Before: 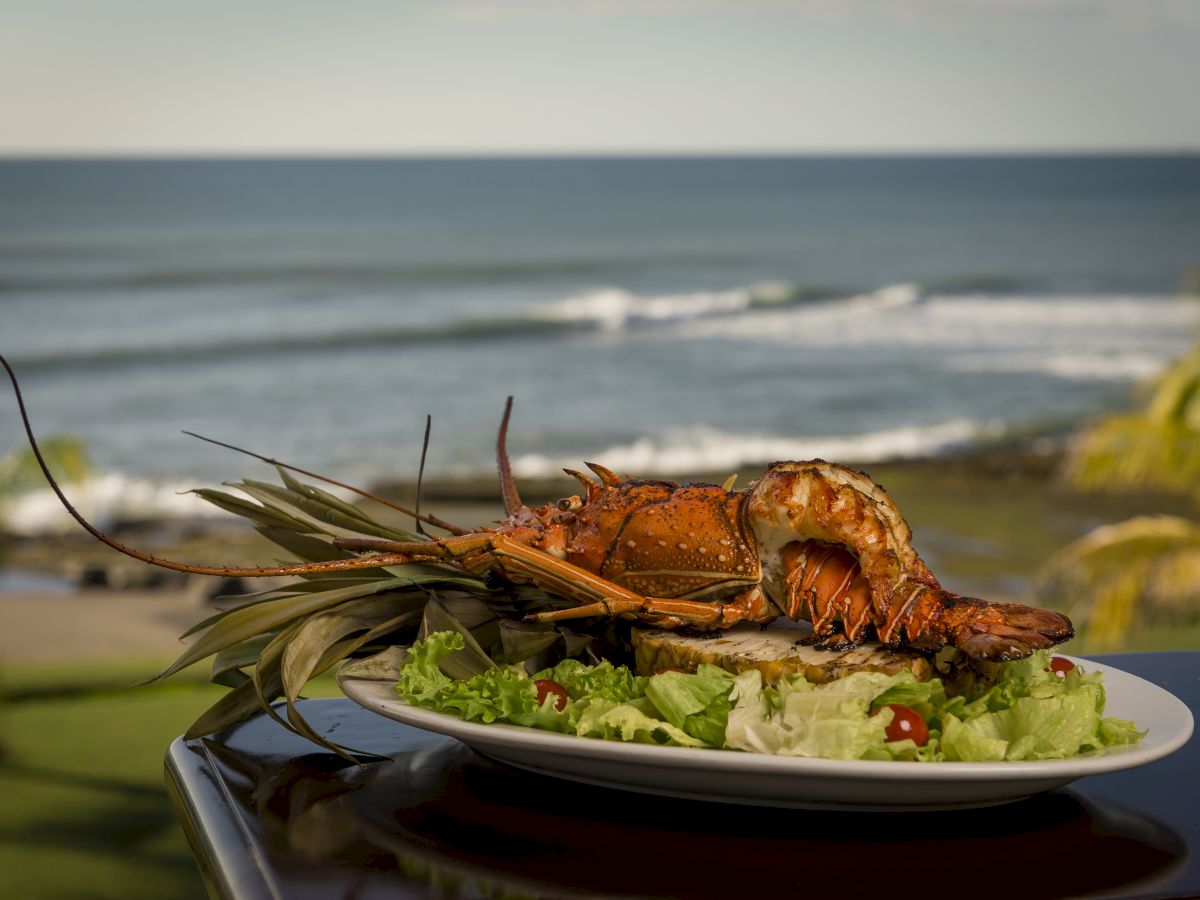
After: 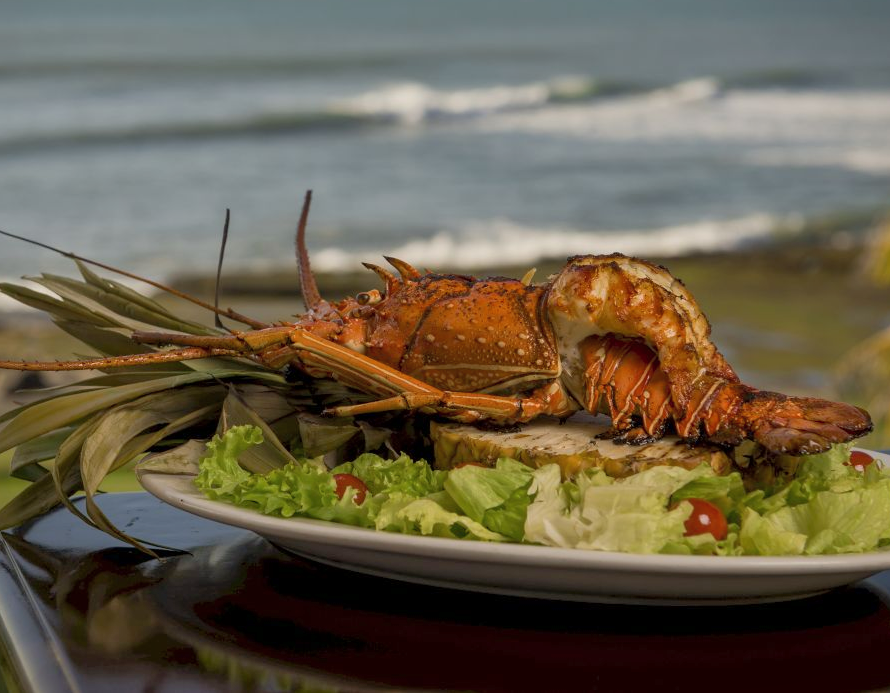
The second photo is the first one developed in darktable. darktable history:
color correction: highlights b* -0.006, saturation 0.986
crop: left 16.833%, top 22.981%, right 8.965%
shadows and highlights: on, module defaults
